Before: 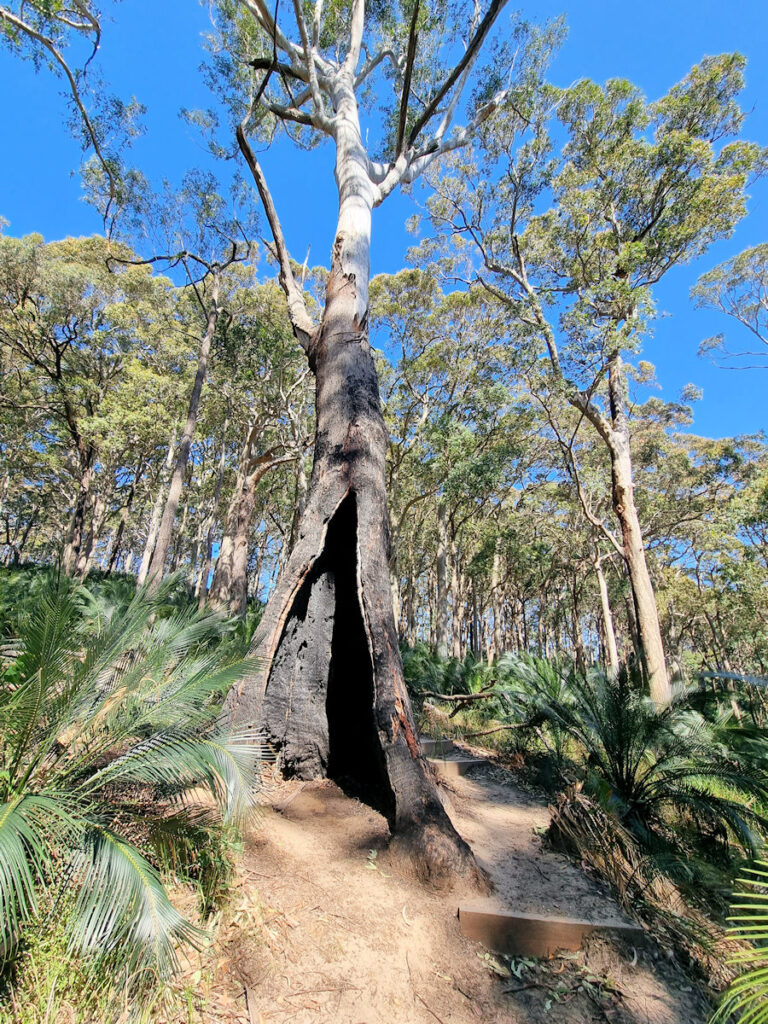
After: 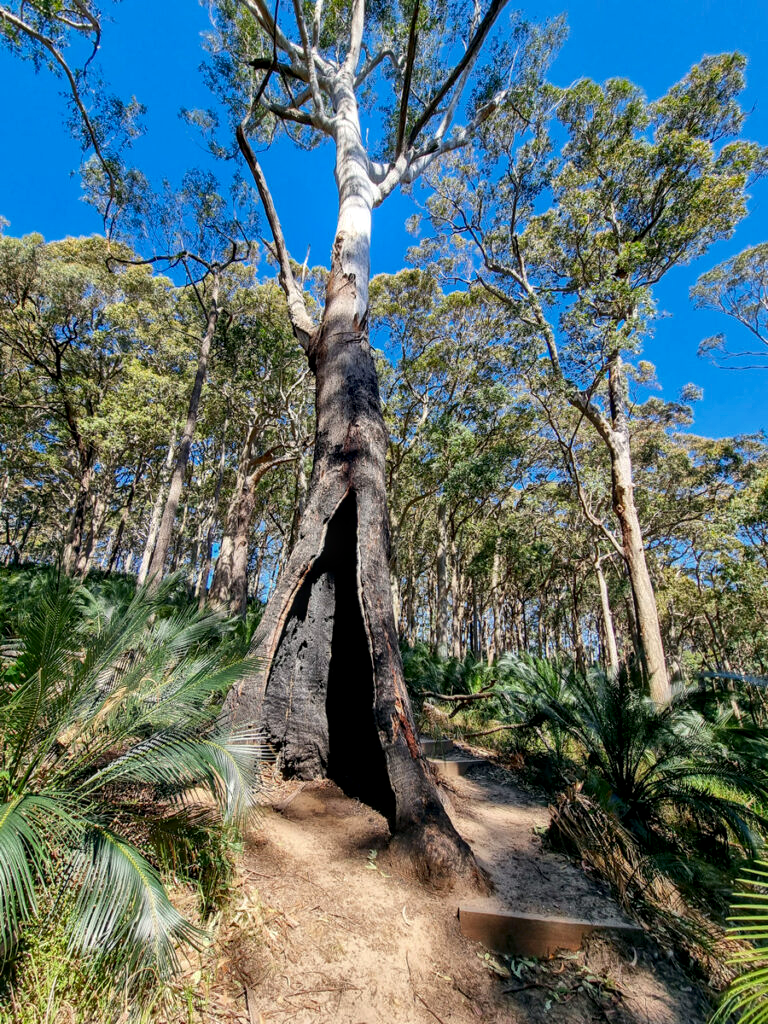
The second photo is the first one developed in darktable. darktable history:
shadows and highlights: shadows 32, highlights -32, soften with gaussian
bloom: size 9%, threshold 100%, strength 7%
contrast brightness saturation: brightness -0.2, saturation 0.08
local contrast: on, module defaults
